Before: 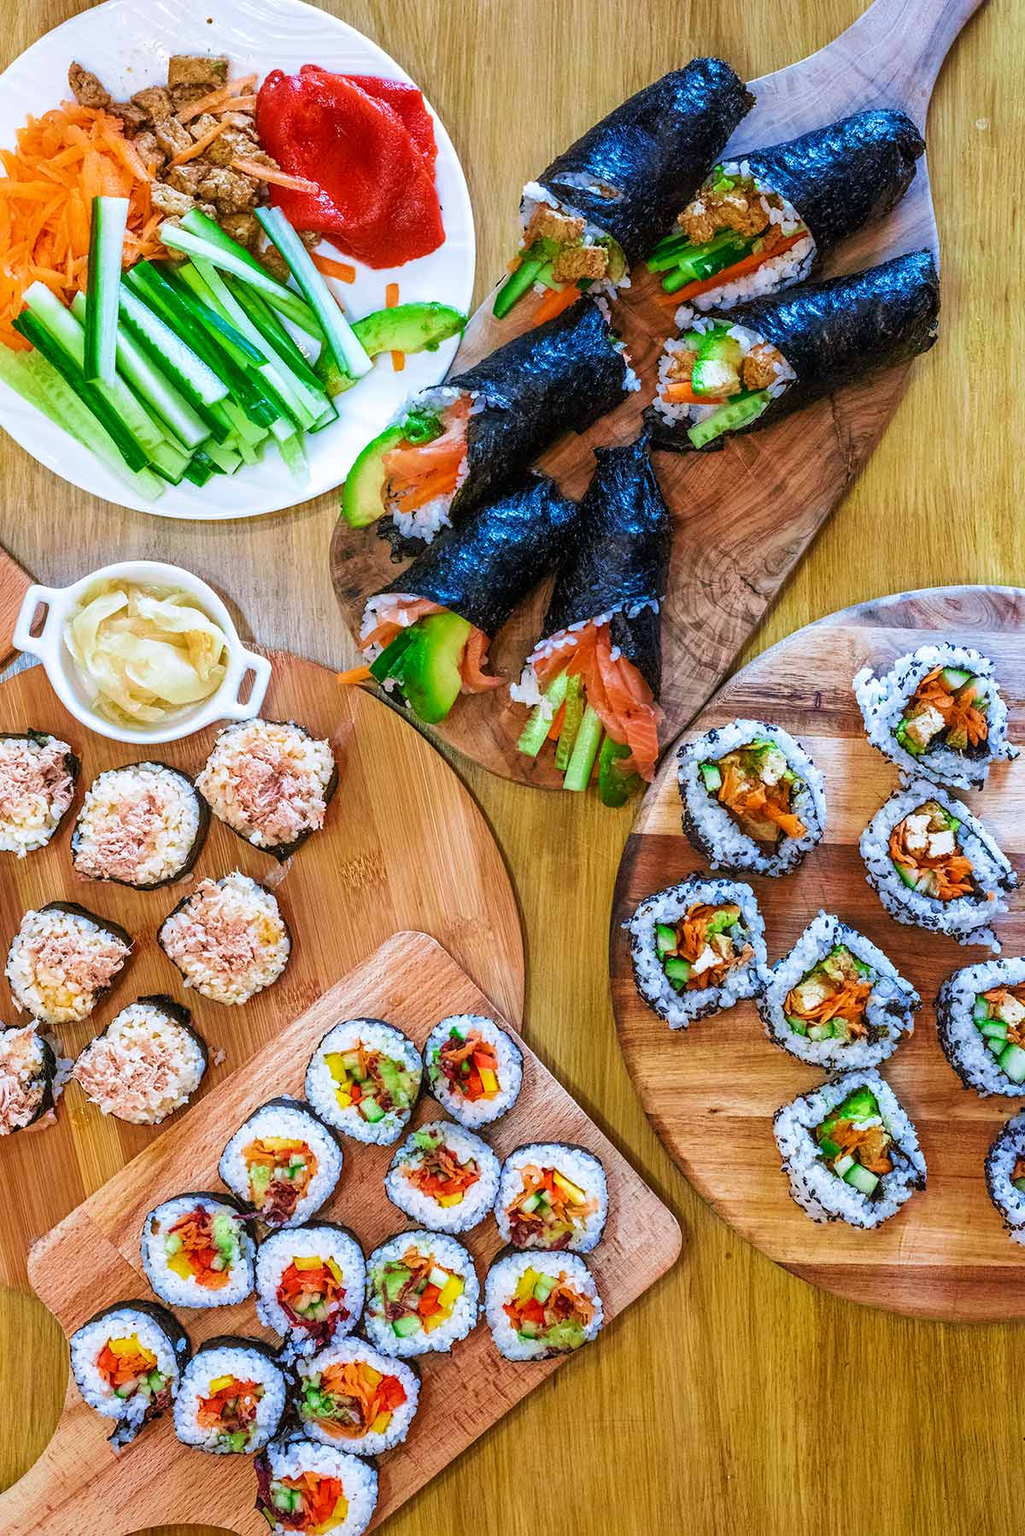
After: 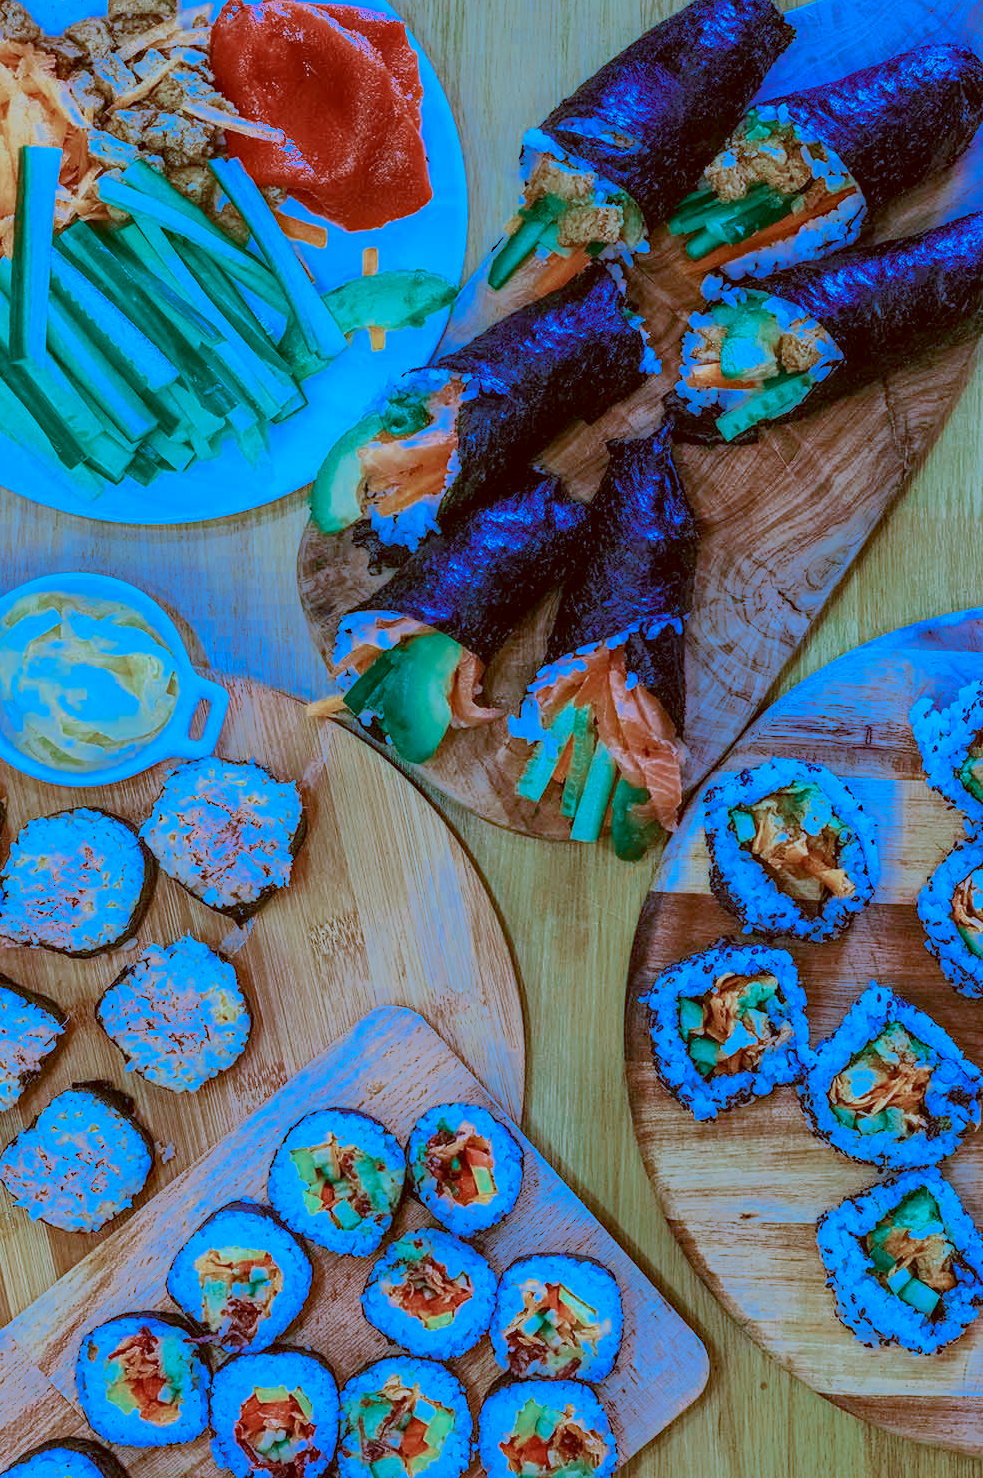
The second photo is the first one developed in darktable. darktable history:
color zones: curves: ch0 [(0, 0.5) (0.125, 0.4) (0.25, 0.5) (0.375, 0.4) (0.5, 0.4) (0.625, 0.35) (0.75, 0.35) (0.875, 0.5)]; ch1 [(0, 0.35) (0.125, 0.45) (0.25, 0.35) (0.375, 0.35) (0.5, 0.35) (0.625, 0.35) (0.75, 0.45) (0.875, 0.35)]; ch2 [(0, 0.6) (0.125, 0.5) (0.25, 0.5) (0.375, 0.6) (0.5, 0.6) (0.625, 0.5) (0.75, 0.5) (0.875, 0.5)]
crop and rotate: left 7.478%, top 4.702%, right 10.603%, bottom 13.094%
color correction: highlights a* -14.08, highlights b* -15.97, shadows a* 10.56, shadows b* 28.95
haze removal: strength 0.293, distance 0.248, compatibility mode true, adaptive false
color calibration: illuminant as shot in camera, x 0.462, y 0.418, temperature 2695.18 K
